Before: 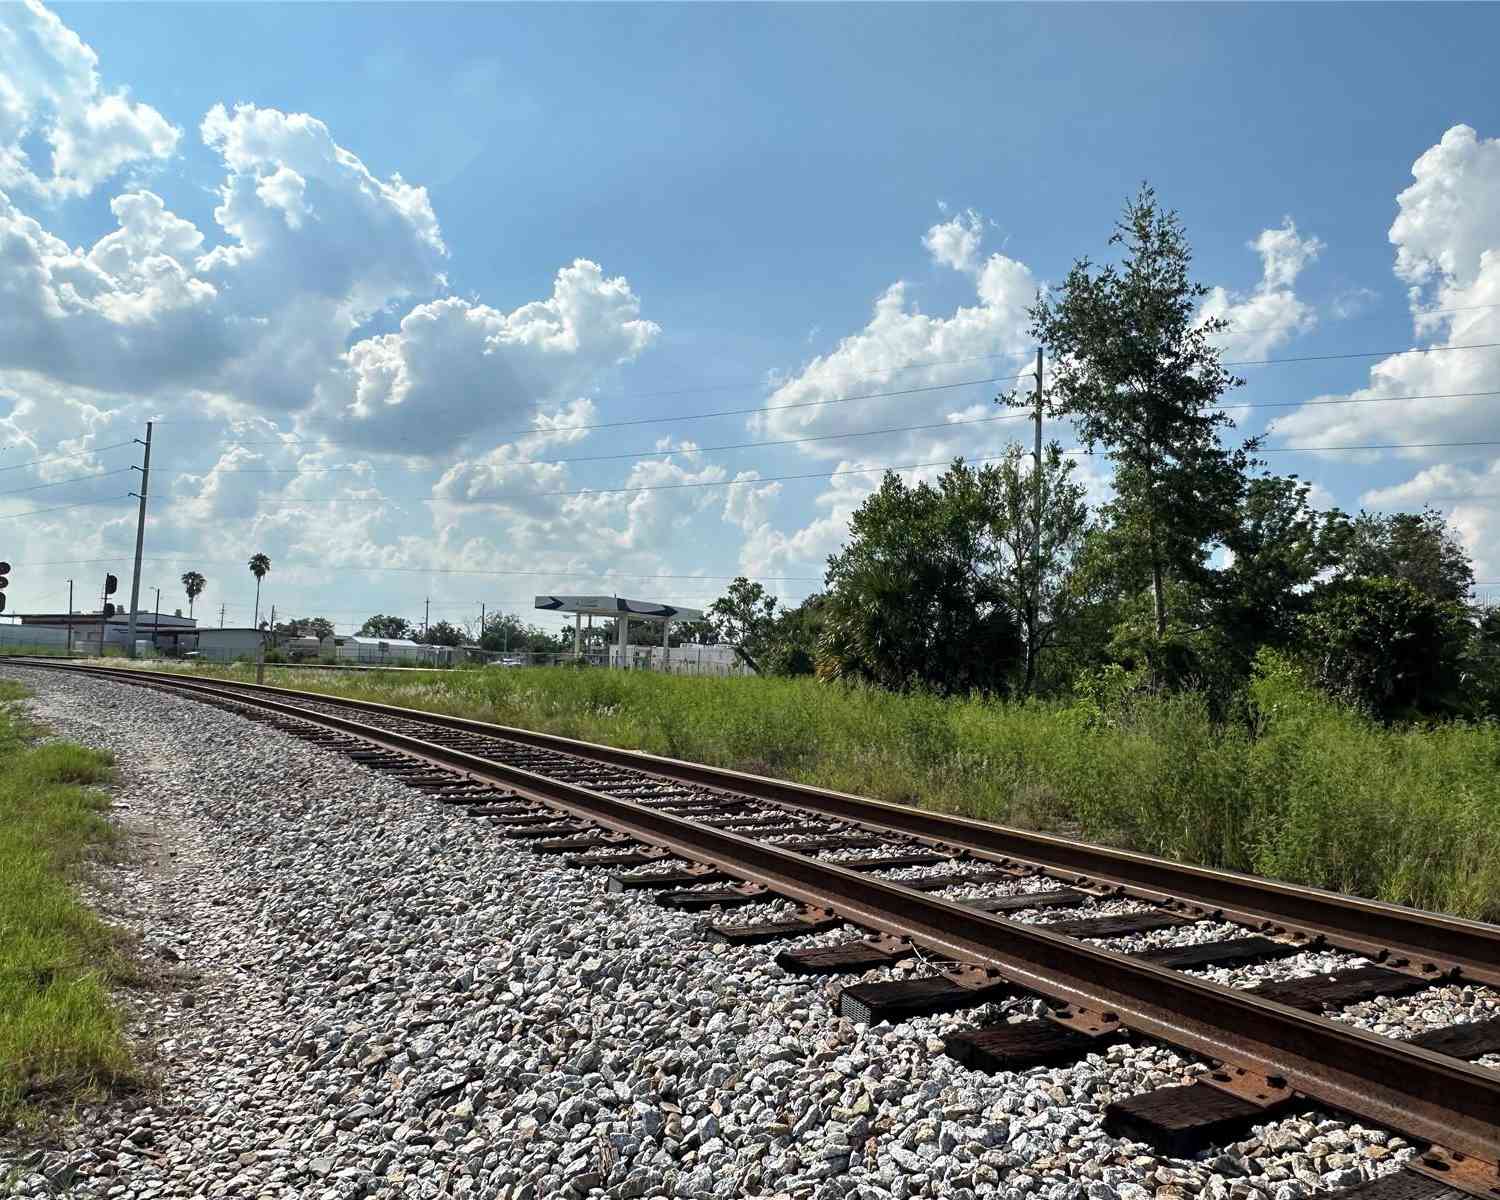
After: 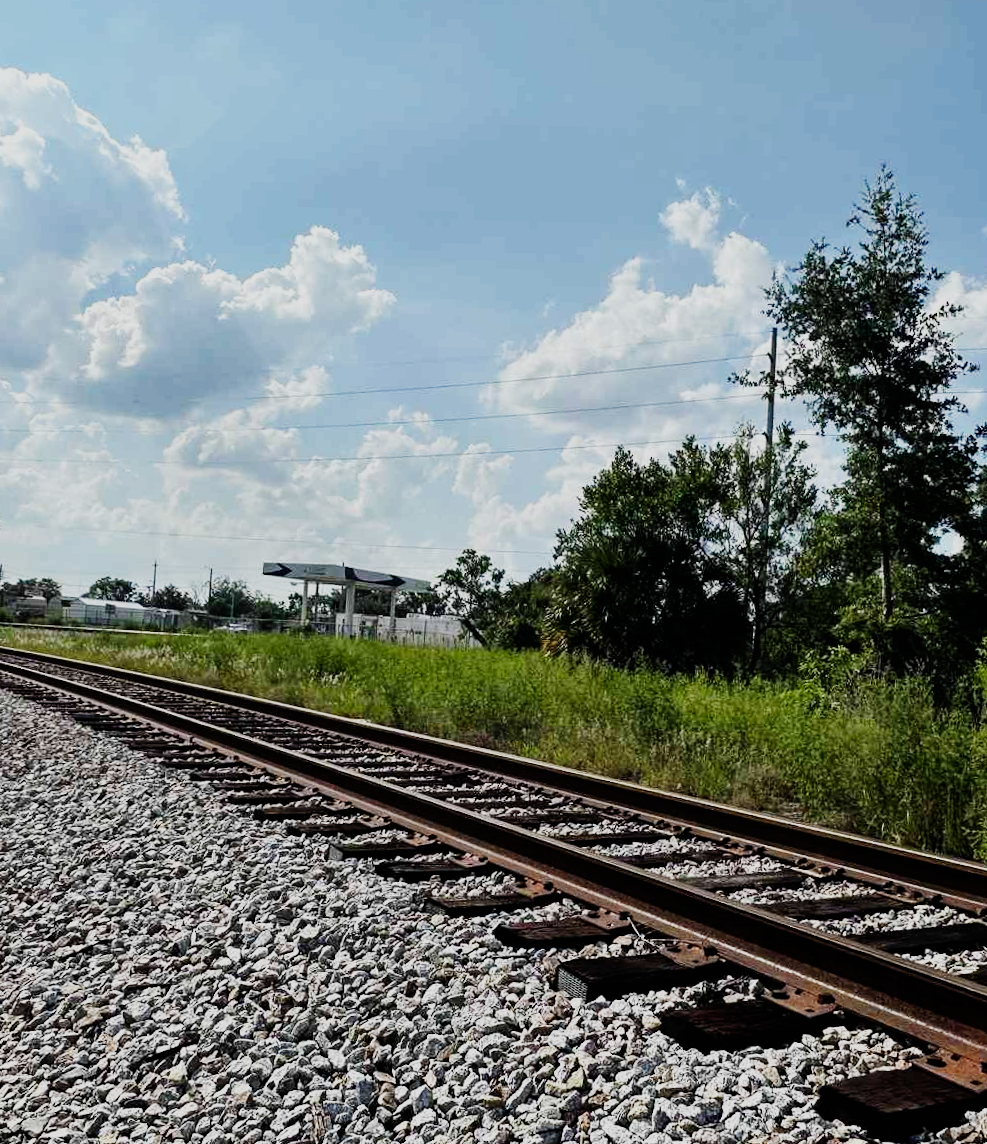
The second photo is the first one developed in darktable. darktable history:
crop and rotate: left 17.732%, right 15.423%
sigmoid: contrast 1.69, skew -0.23, preserve hue 0%, red attenuation 0.1, red rotation 0.035, green attenuation 0.1, green rotation -0.017, blue attenuation 0.15, blue rotation -0.052, base primaries Rec2020
rotate and perspective: rotation 1.57°, crop left 0.018, crop right 0.982, crop top 0.039, crop bottom 0.961
